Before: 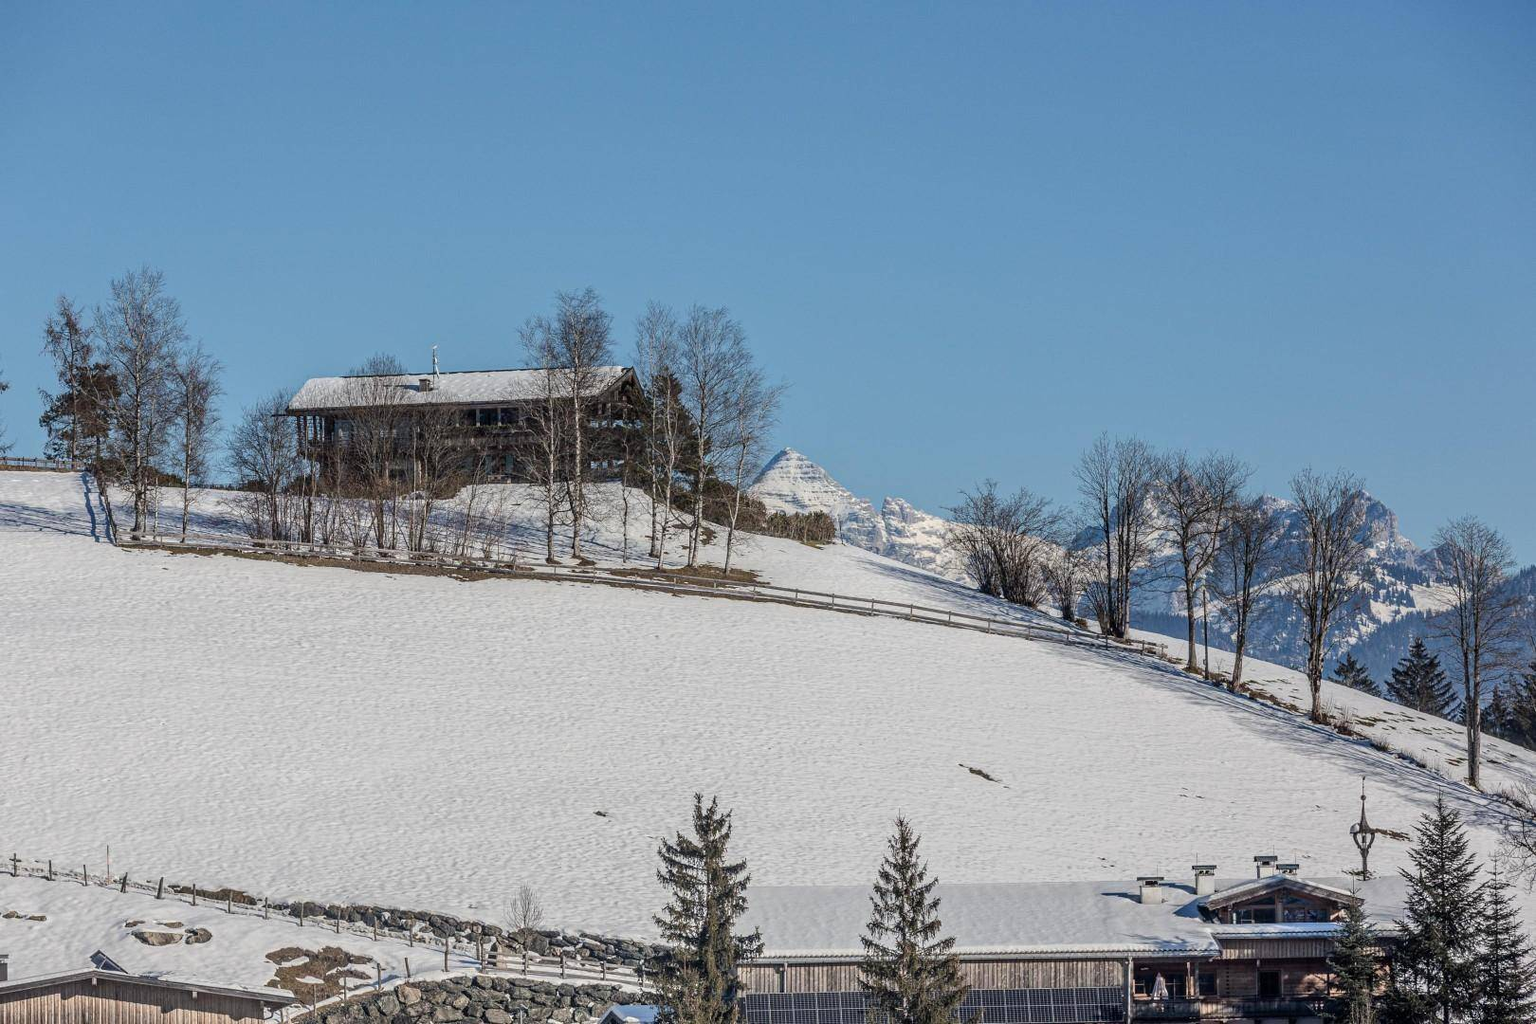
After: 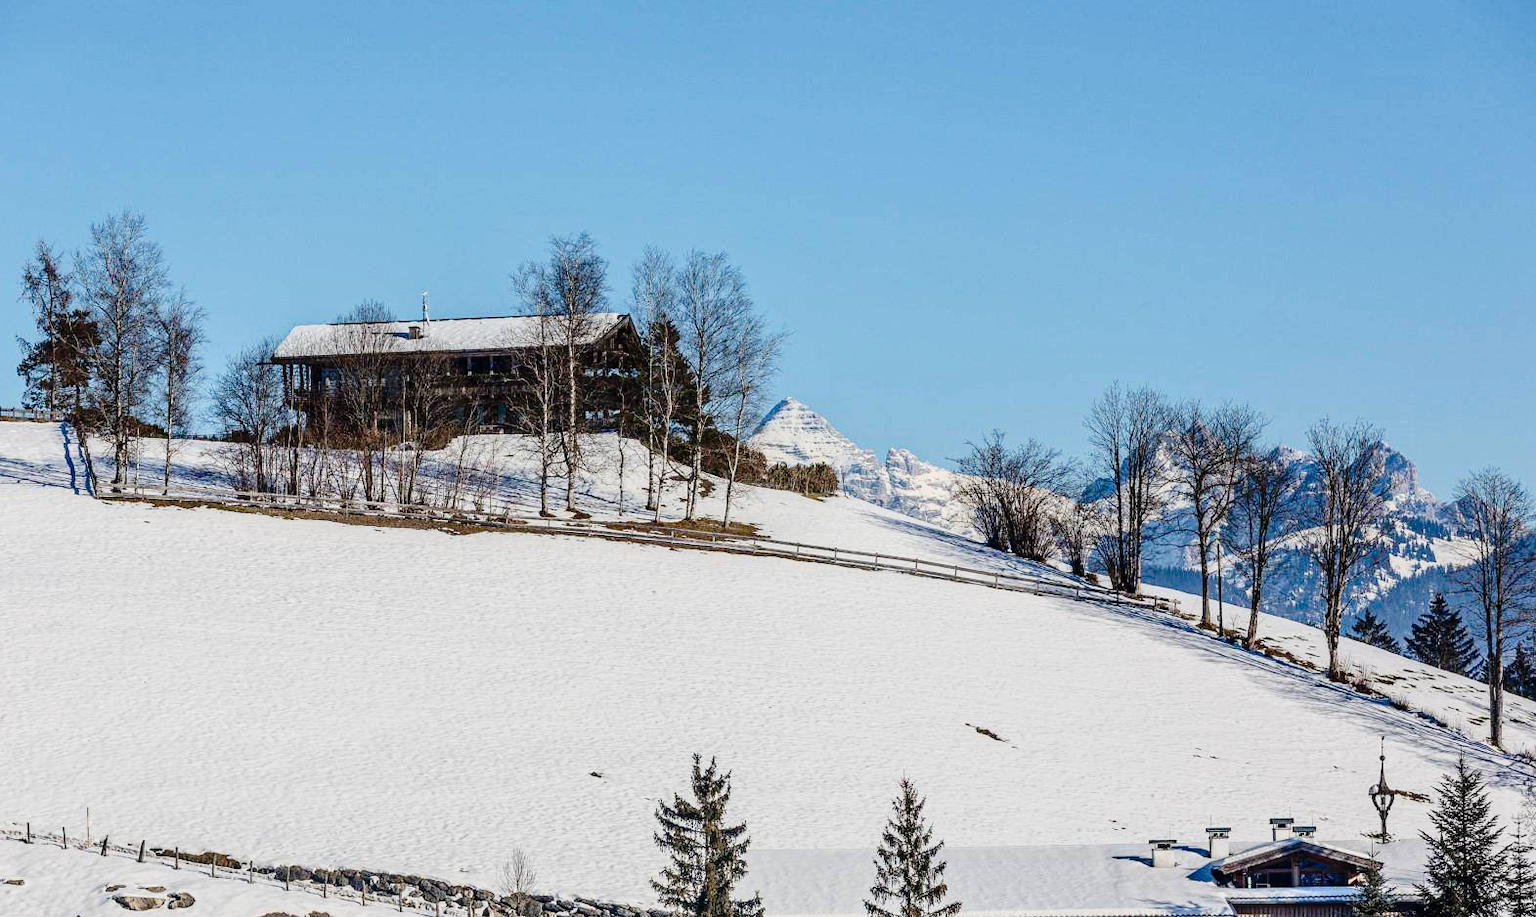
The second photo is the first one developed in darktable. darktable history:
crop: left 1.49%, top 6.115%, right 1.524%, bottom 6.946%
exposure: exposure -0.064 EV, compensate highlight preservation false
tone curve: curves: ch0 [(0, 0) (0.135, 0.09) (0.326, 0.386) (0.489, 0.573) (0.663, 0.749) (0.854, 0.897) (1, 0.974)]; ch1 [(0, 0) (0.366, 0.367) (0.475, 0.453) (0.494, 0.493) (0.504, 0.497) (0.544, 0.569) (0.562, 0.605) (0.622, 0.694) (1, 1)]; ch2 [(0, 0) (0.333, 0.346) (0.375, 0.375) (0.424, 0.43) (0.476, 0.492) (0.502, 0.503) (0.533, 0.534) (0.572, 0.603) (0.605, 0.656) (0.641, 0.709) (1, 1)], preserve colors none
contrast brightness saturation: contrast 0.181, saturation 0.297
